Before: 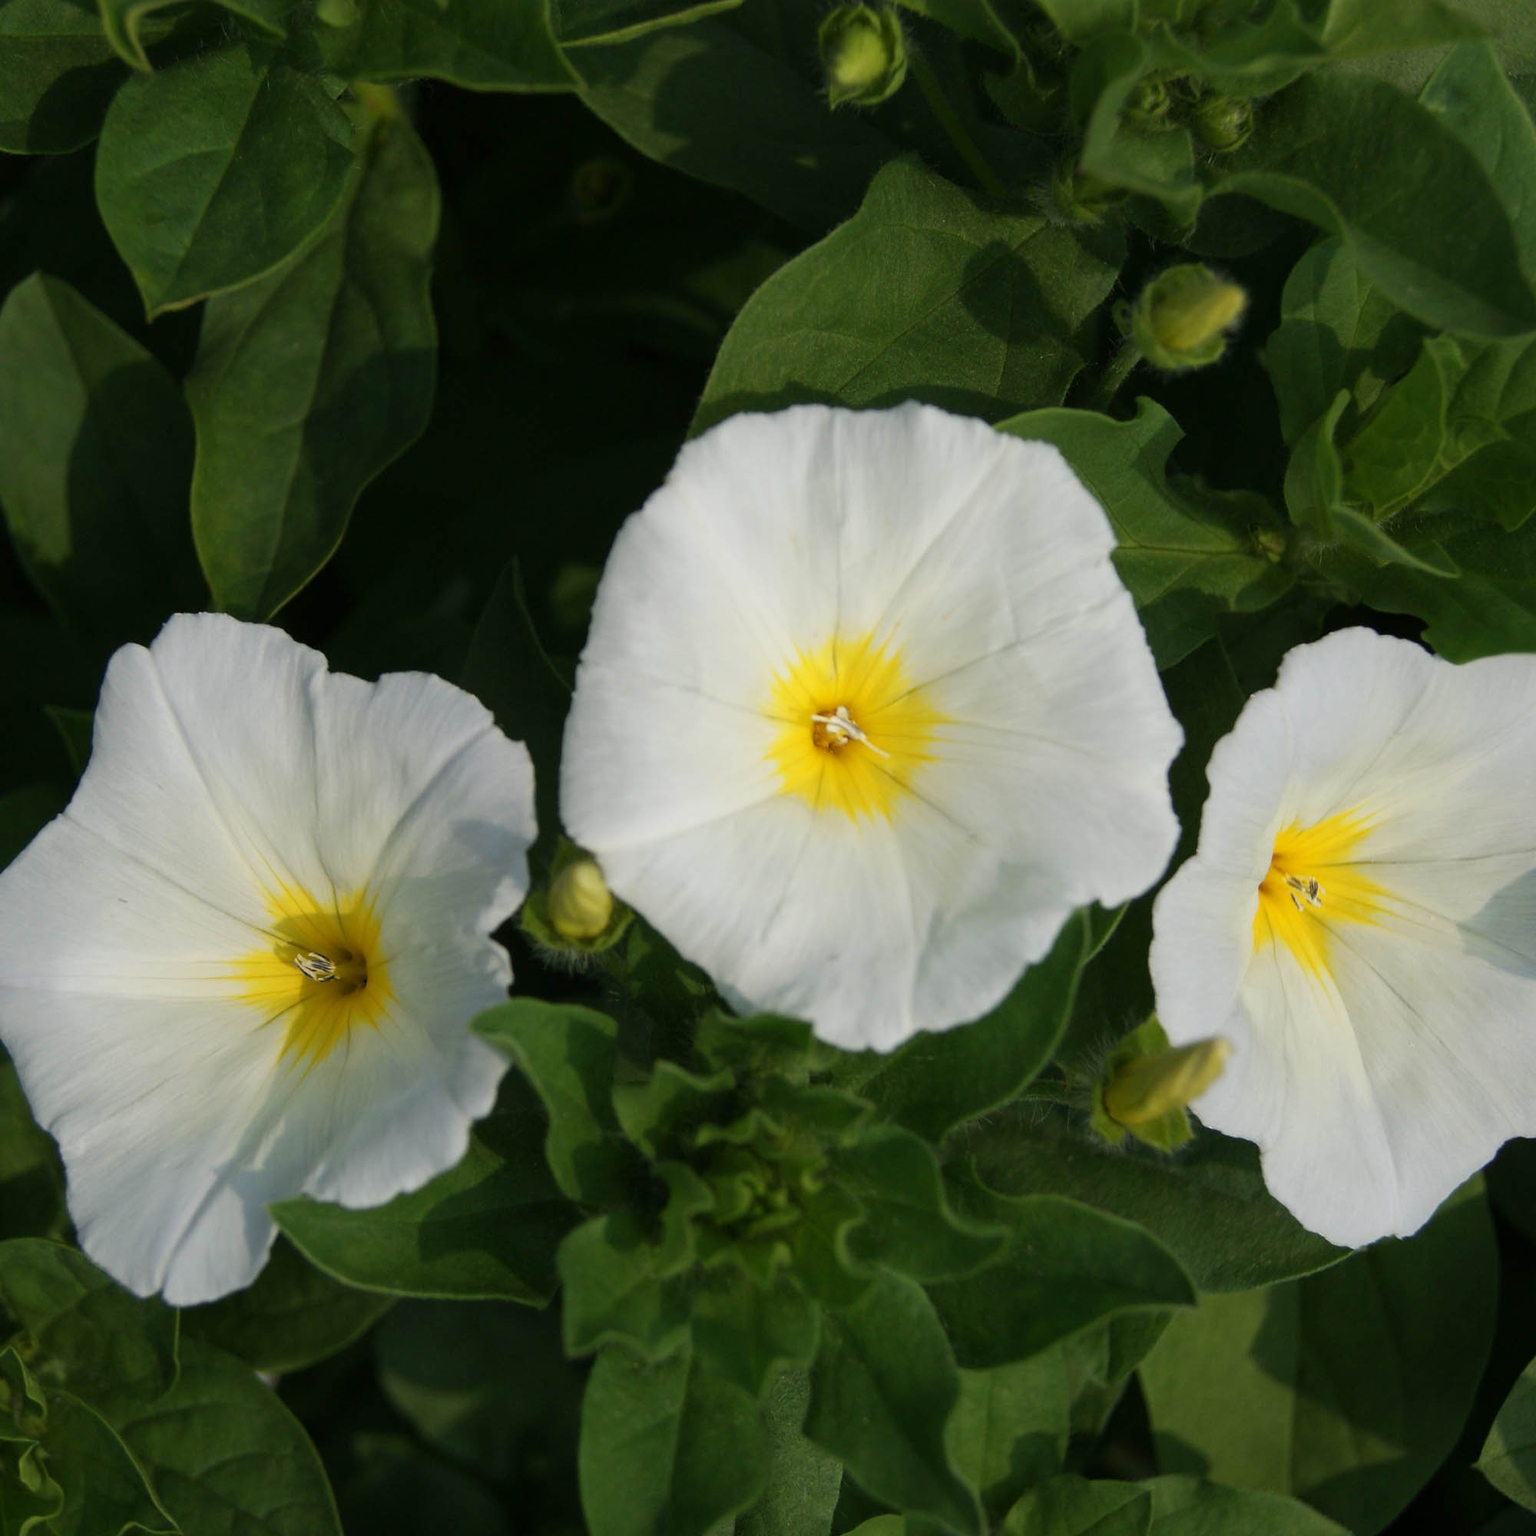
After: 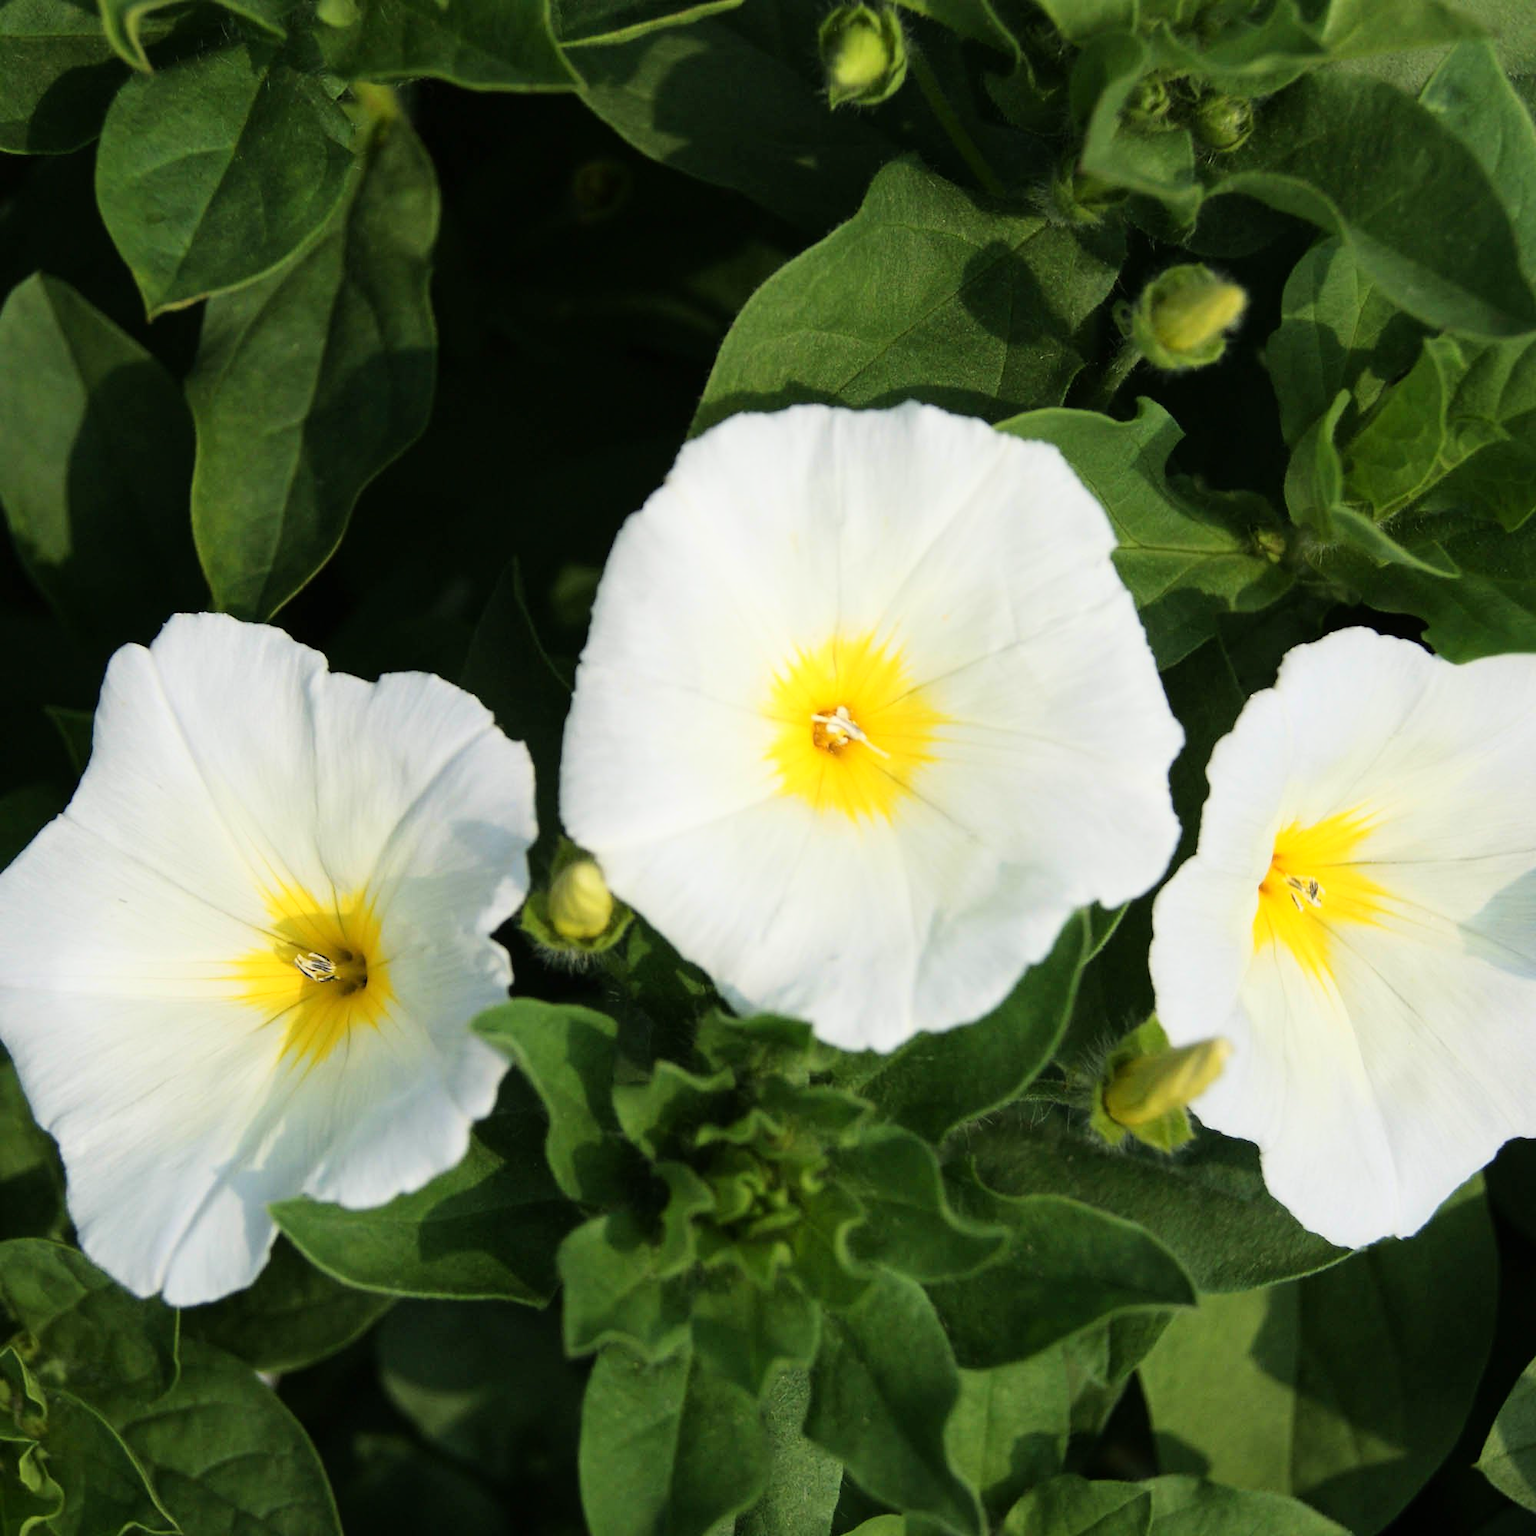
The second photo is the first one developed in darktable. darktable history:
base curve: curves: ch0 [(0, 0) (0.008, 0.007) (0.022, 0.029) (0.048, 0.089) (0.092, 0.197) (0.191, 0.399) (0.275, 0.534) (0.357, 0.65) (0.477, 0.78) (0.542, 0.833) (0.799, 0.973) (1, 1)]
